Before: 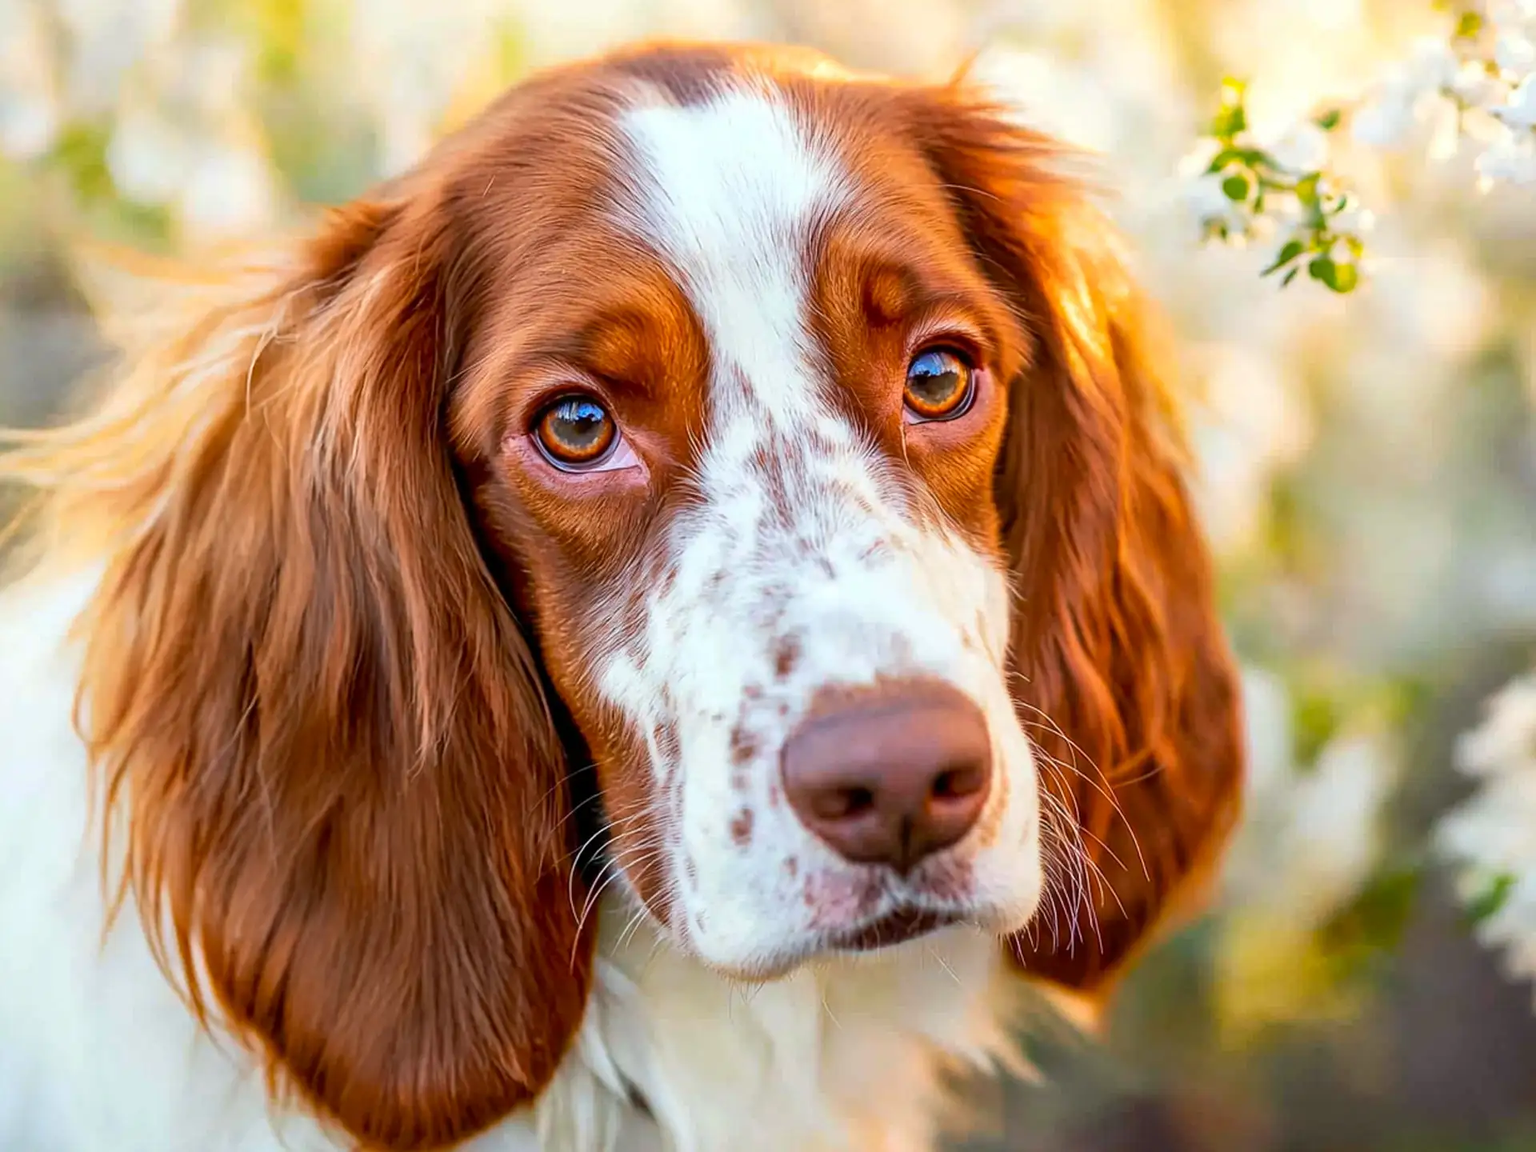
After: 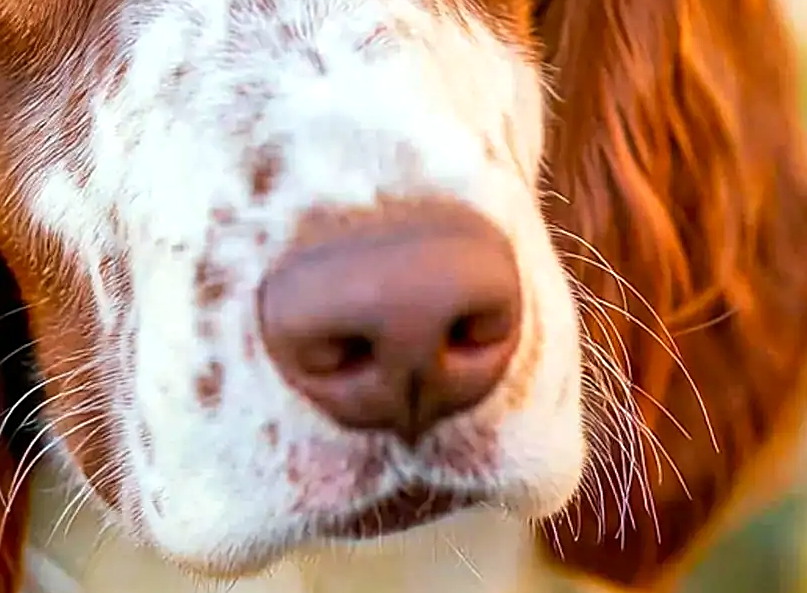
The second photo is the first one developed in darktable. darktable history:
crop: left 37.401%, top 45.072%, right 20.526%, bottom 13.719%
color calibration: x 0.34, y 0.354, temperature 5180.86 K
exposure: exposure 0.153 EV, compensate exposure bias true, compensate highlight preservation false
sharpen: on, module defaults
